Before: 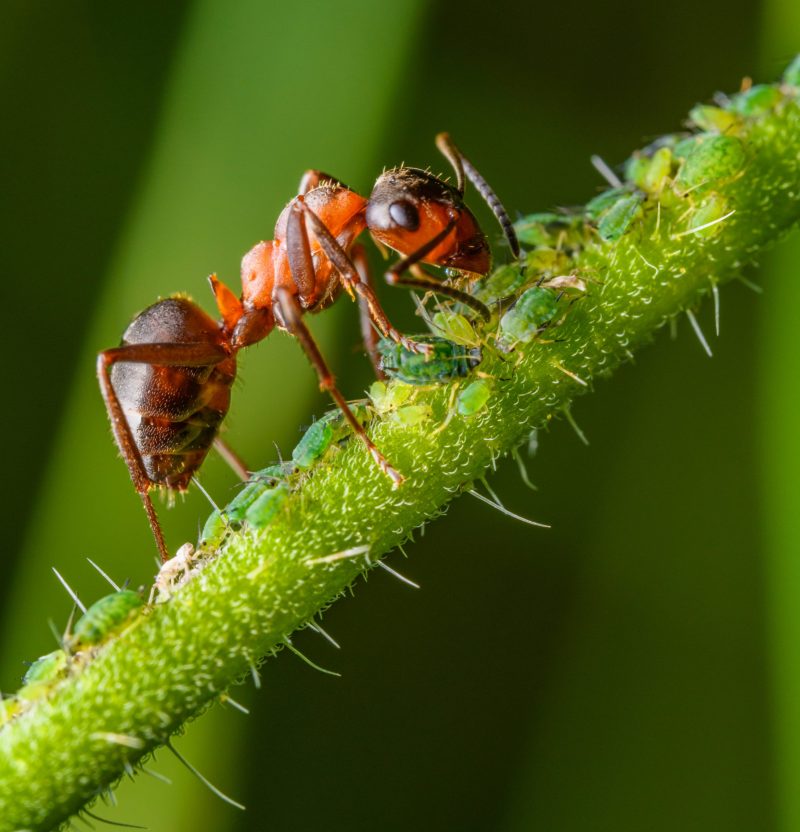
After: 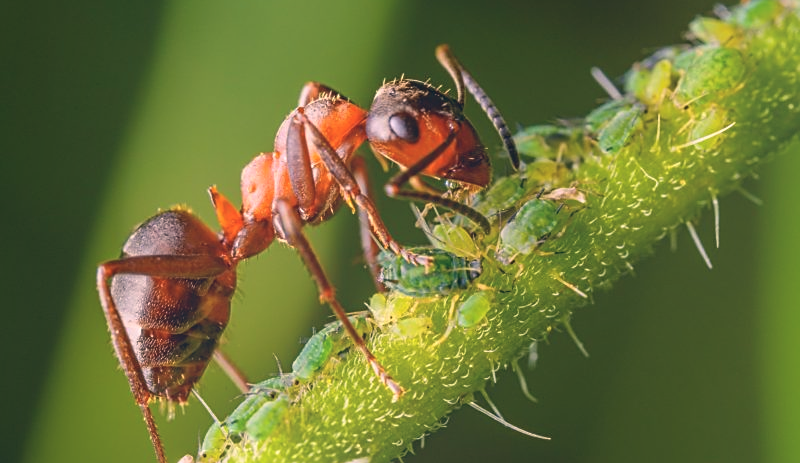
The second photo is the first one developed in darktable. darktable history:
crop and rotate: top 10.603%, bottom 33.675%
sharpen: on, module defaults
exposure: black level correction 0, exposure 0.499 EV, compensate highlight preservation false
local contrast: detail 69%
color correction: highlights a* 13.9, highlights b* 6.14, shadows a* -5.06, shadows b* -15.35, saturation 0.838
